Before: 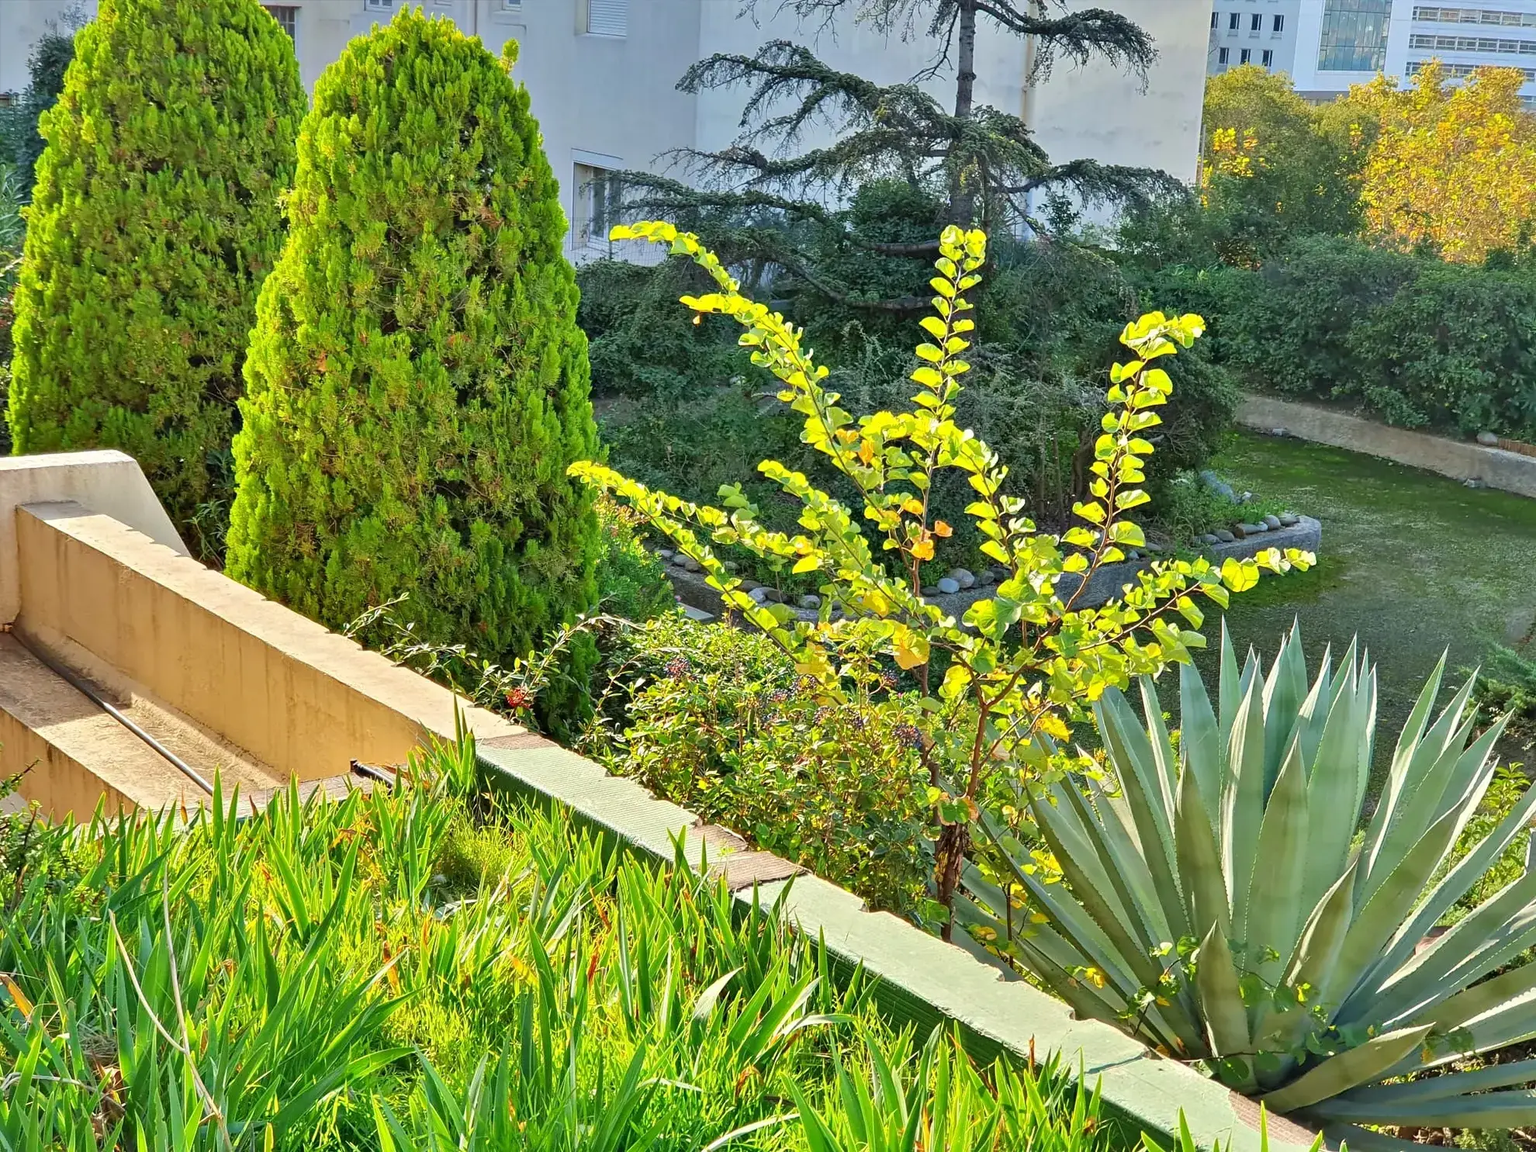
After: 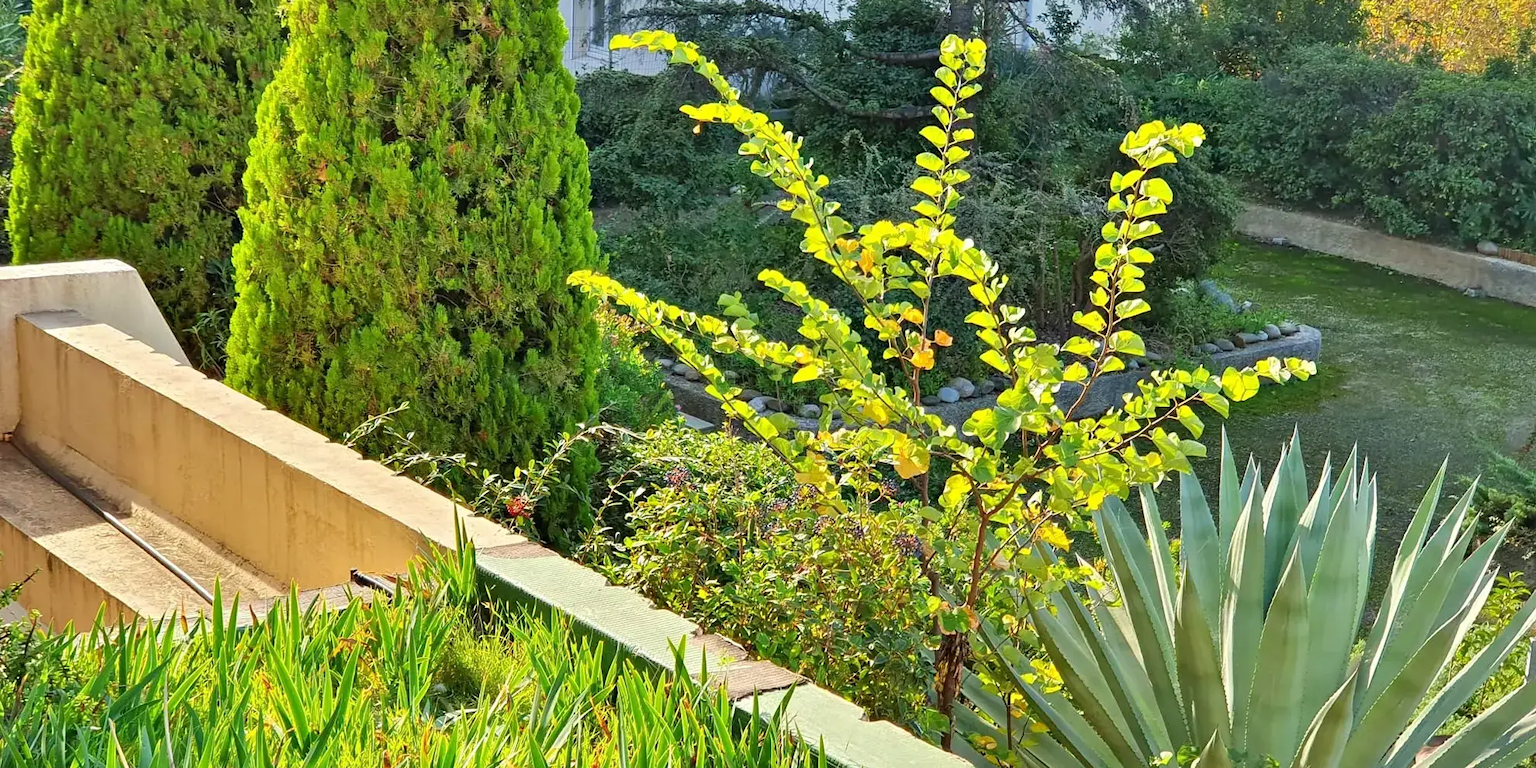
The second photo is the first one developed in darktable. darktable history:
crop: top 16.576%, bottom 16.719%
